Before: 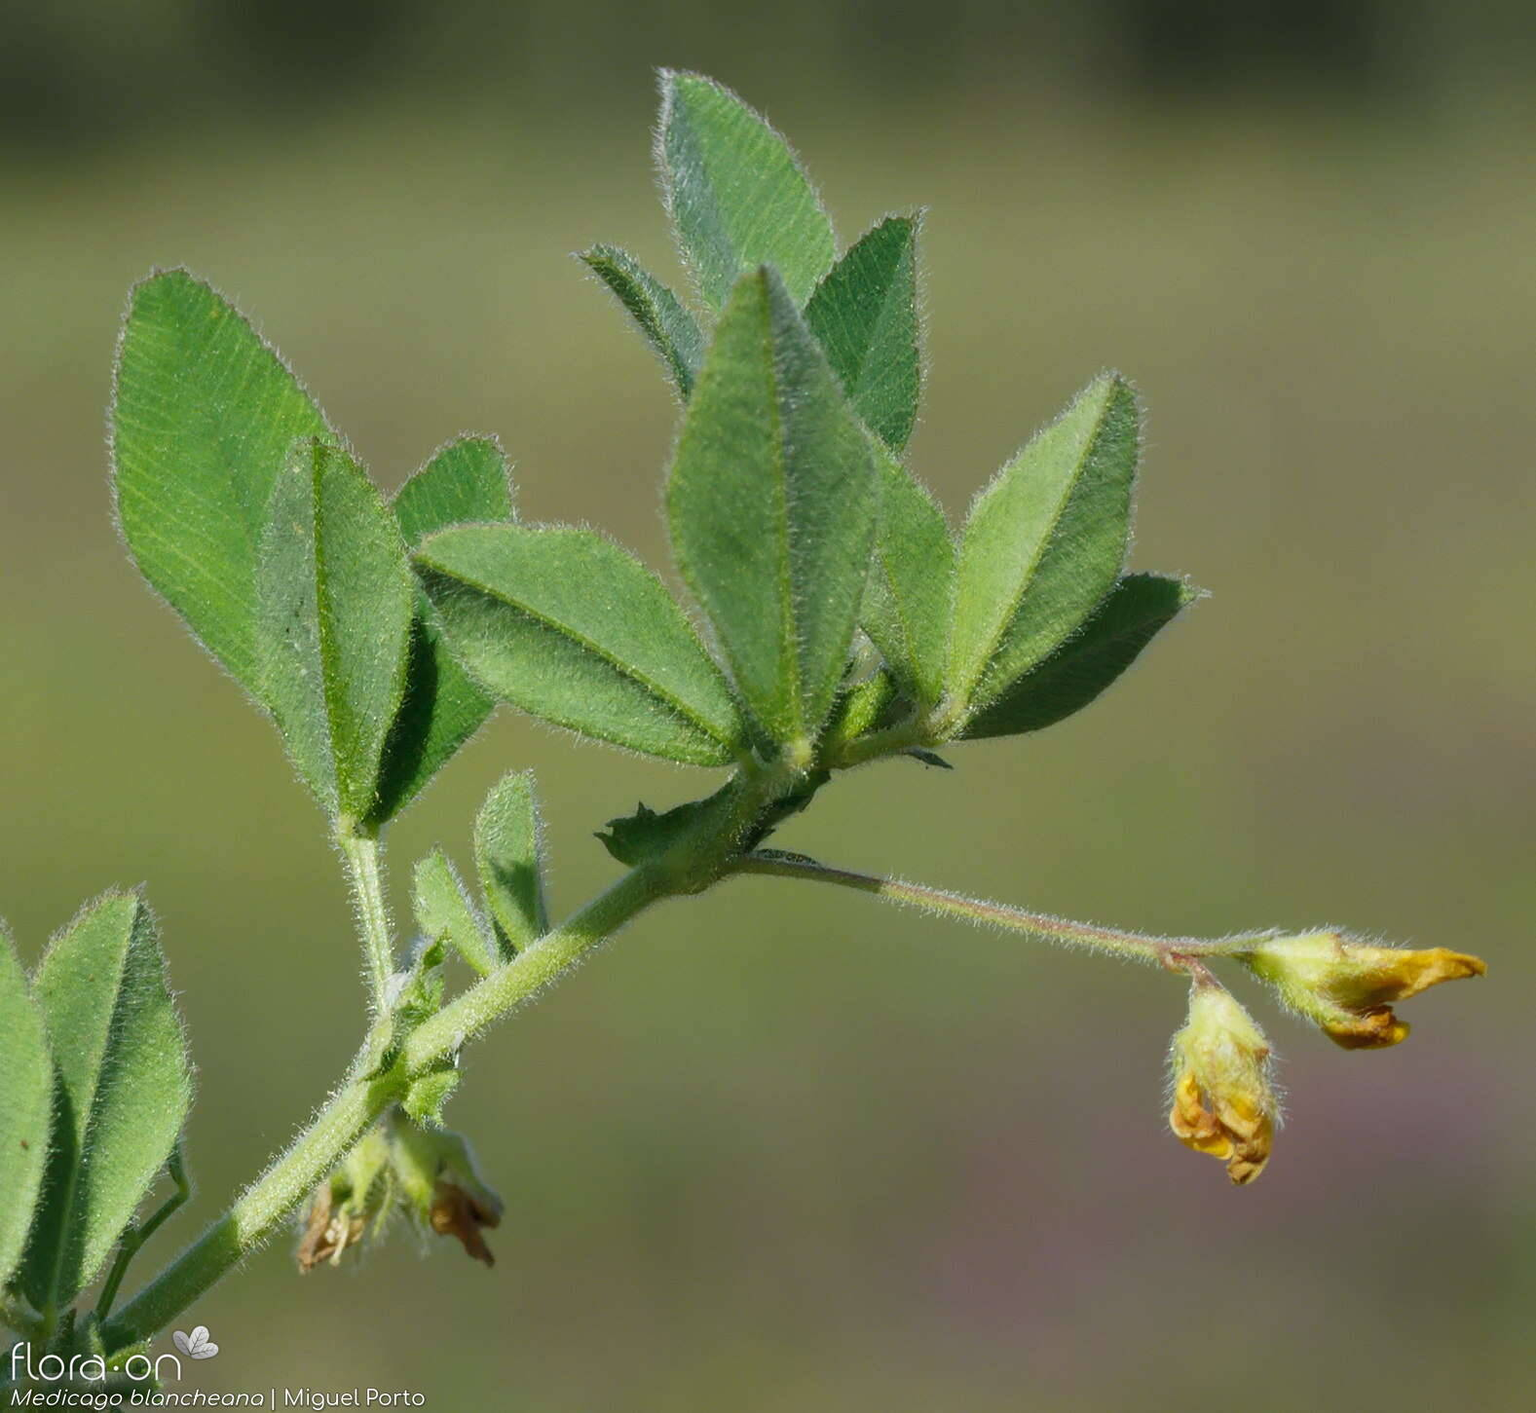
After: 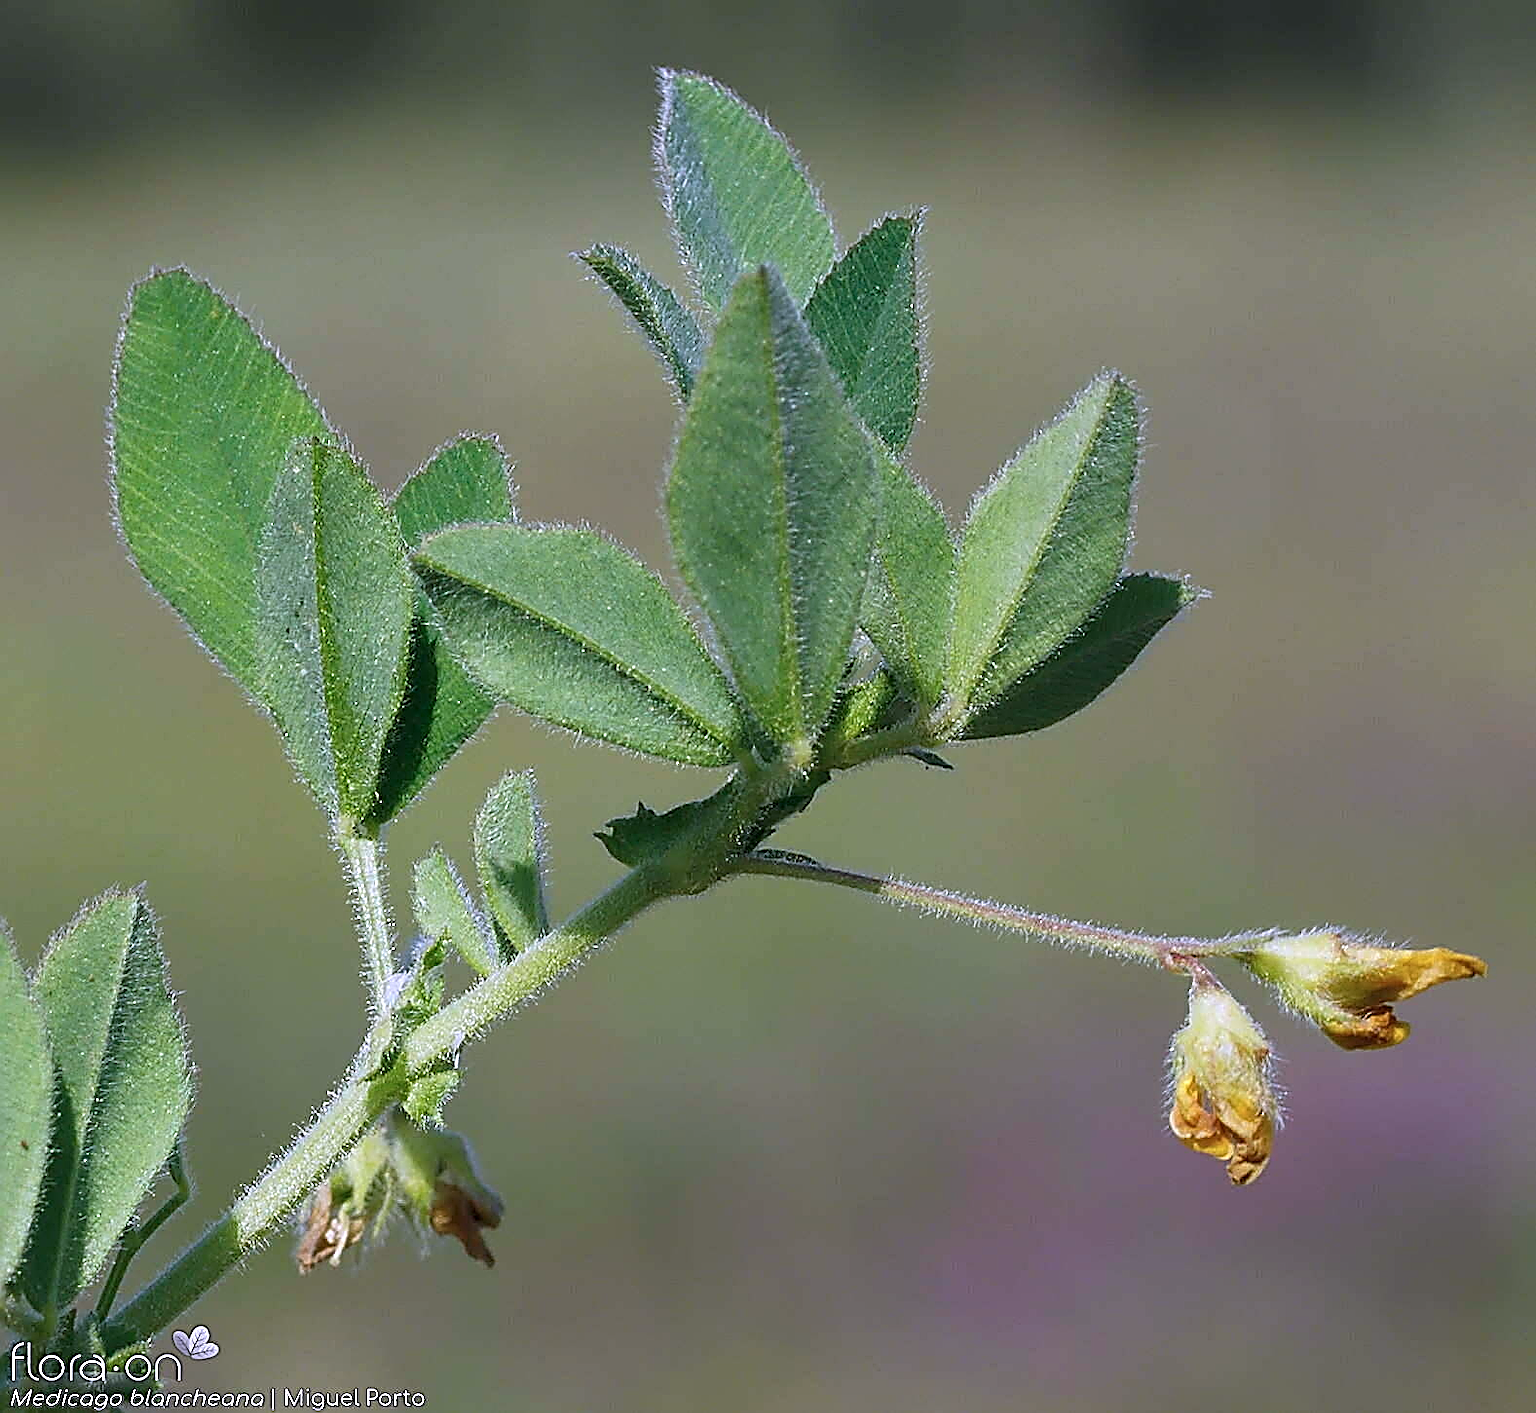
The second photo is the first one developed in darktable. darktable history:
white balance: red 1.066, blue 1.119
color calibration: illuminant as shot in camera, x 0.37, y 0.382, temperature 4313.32 K
sharpen: amount 2
